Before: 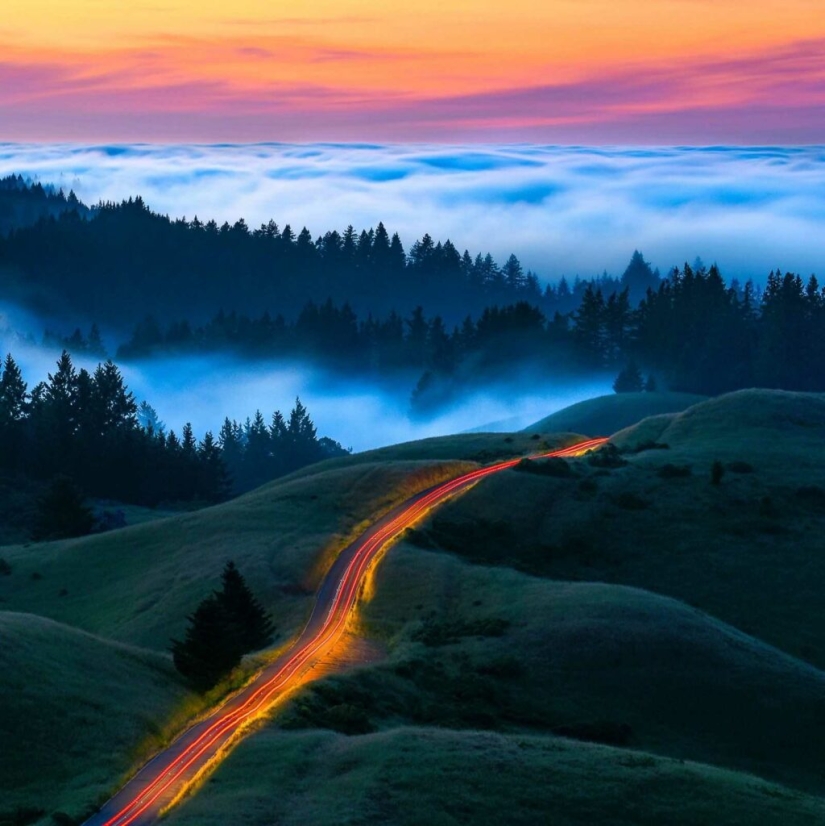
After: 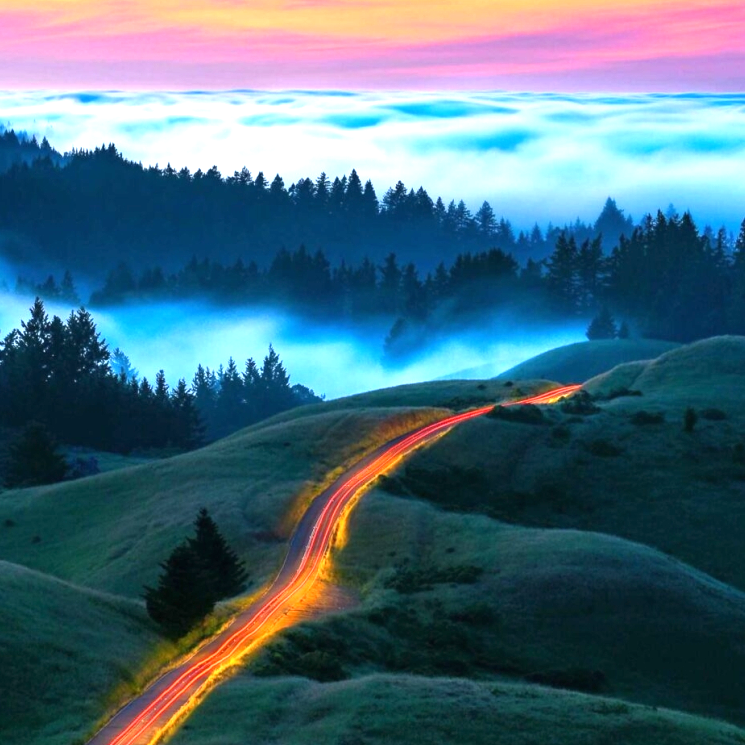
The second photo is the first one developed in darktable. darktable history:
crop: left 3.305%, top 6.436%, right 6.389%, bottom 3.258%
exposure: black level correction 0, exposure 1 EV, compensate exposure bias true, compensate highlight preservation false
